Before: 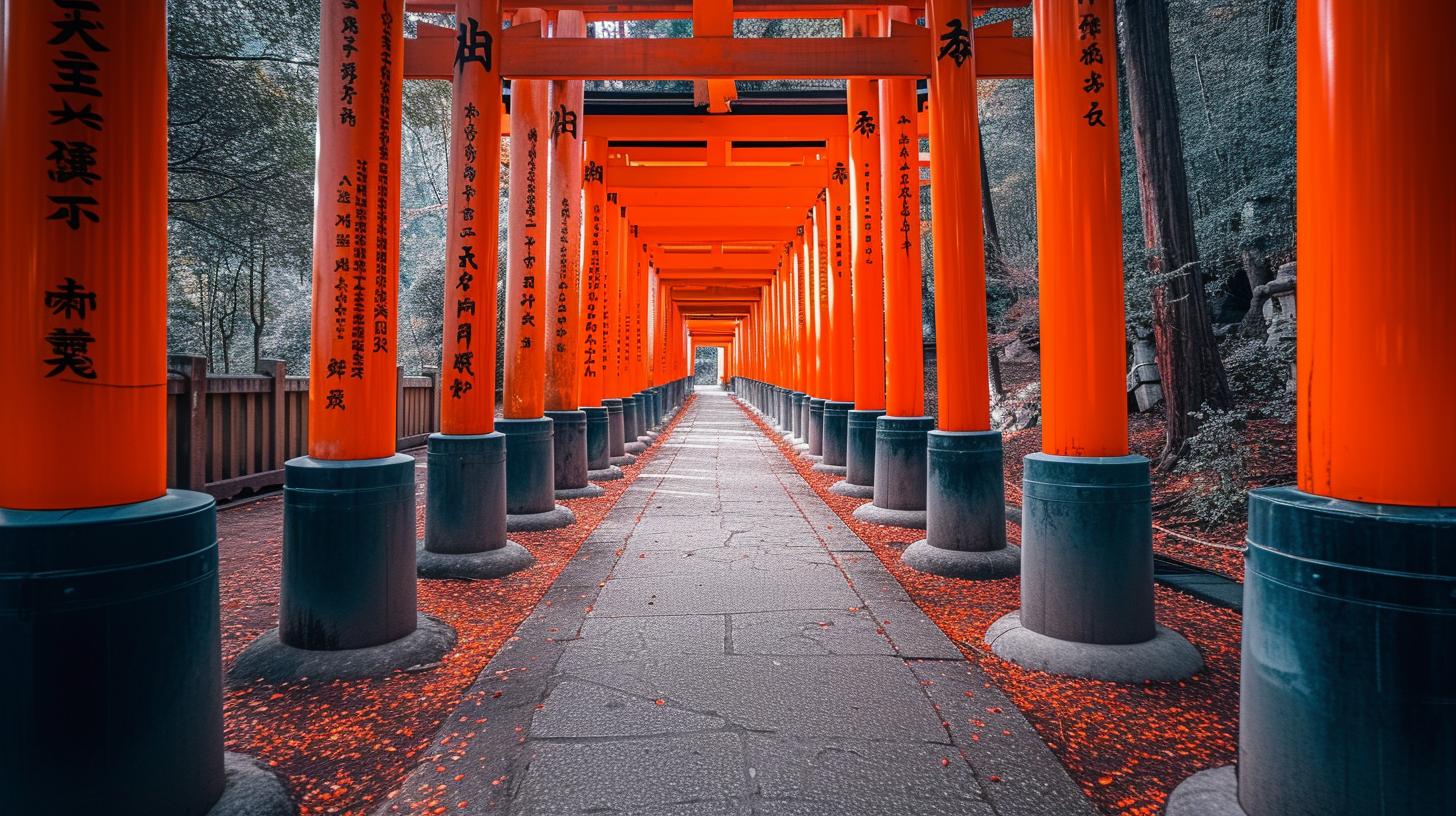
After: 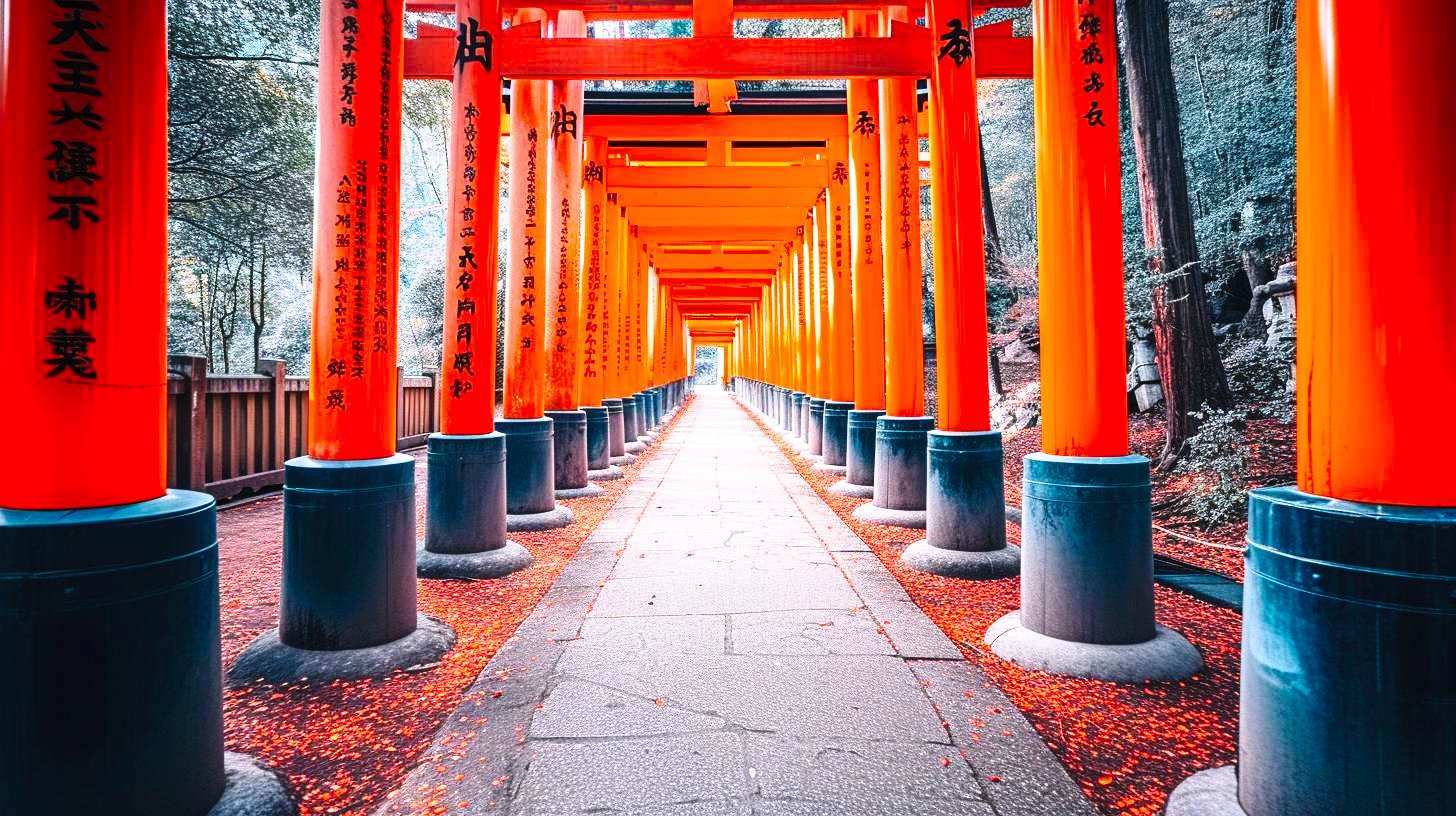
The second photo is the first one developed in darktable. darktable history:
contrast brightness saturation: contrast 0.2, brightness 0.16, saturation 0.22
base curve: curves: ch0 [(0, 0) (0.026, 0.03) (0.109, 0.232) (0.351, 0.748) (0.669, 0.968) (1, 1)], preserve colors none
